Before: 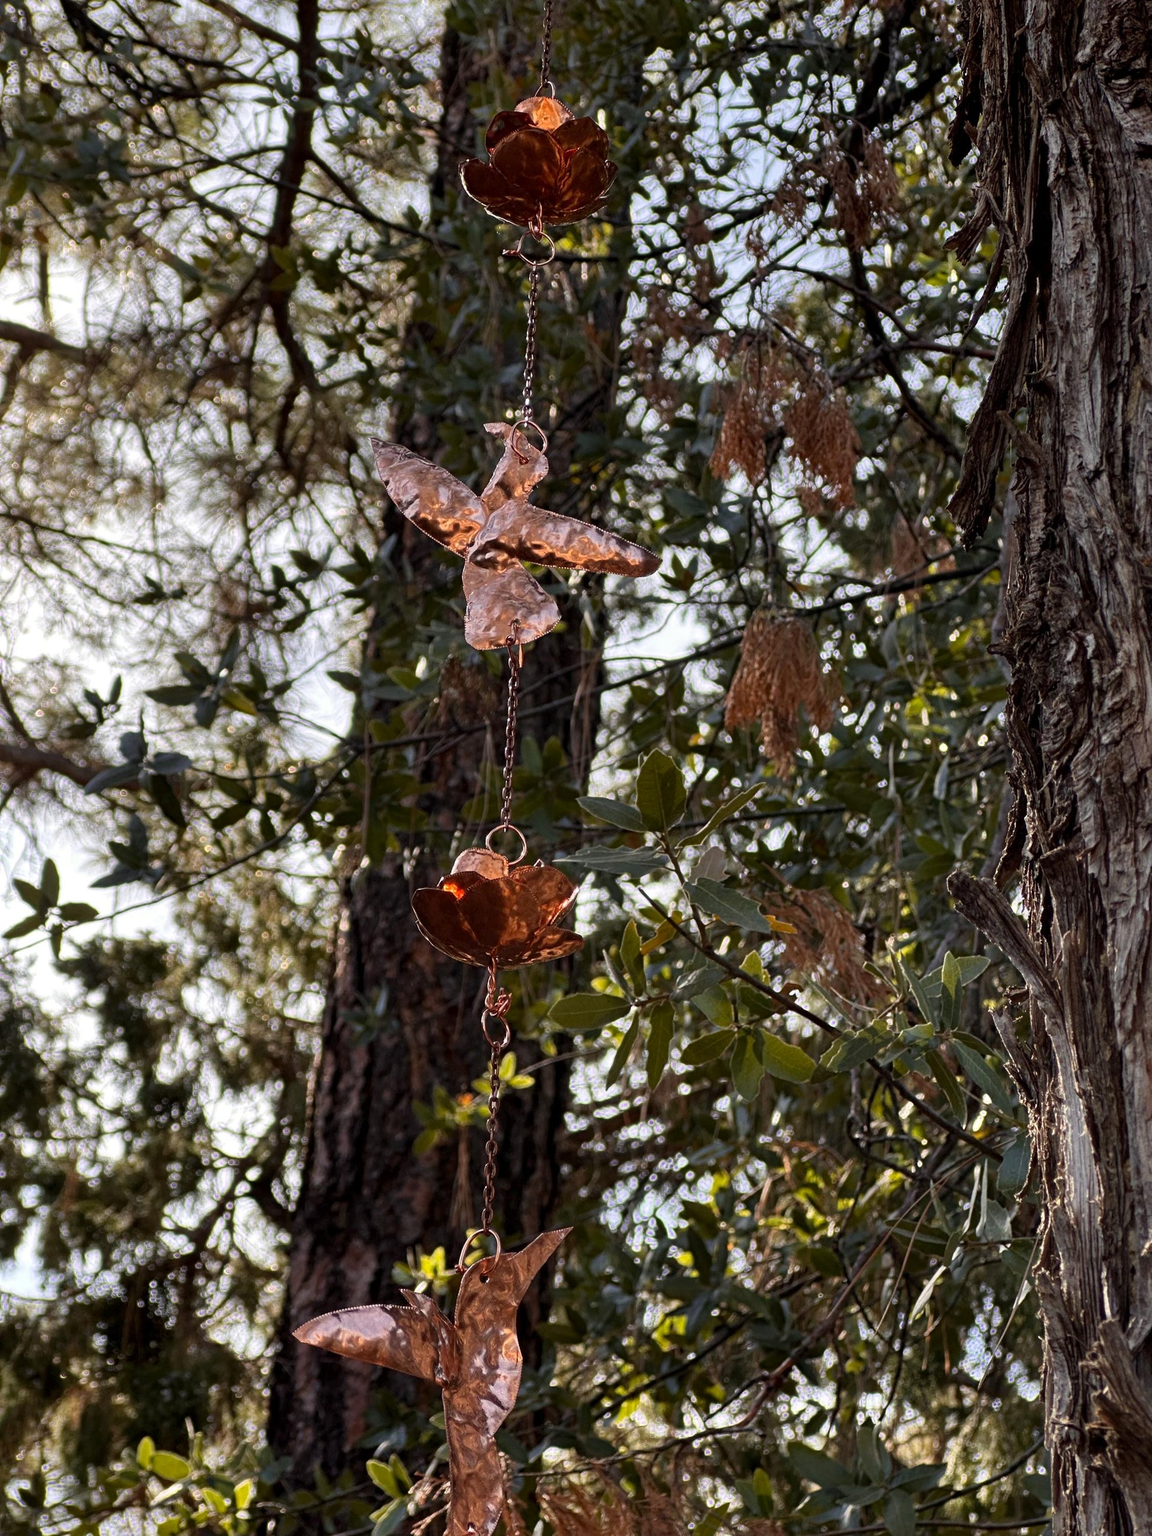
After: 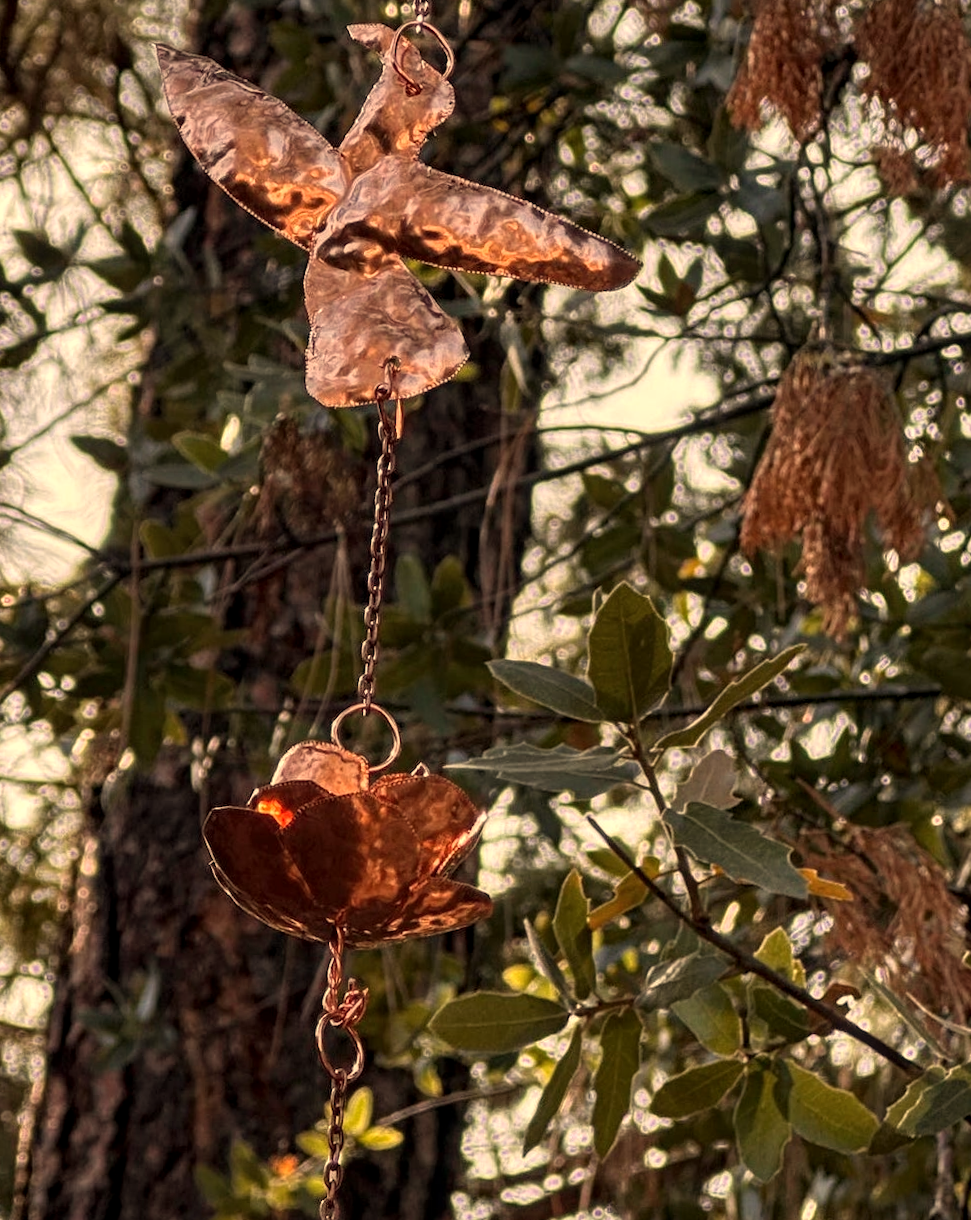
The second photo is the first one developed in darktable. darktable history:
white balance: red 1.138, green 0.996, blue 0.812
local contrast: on, module defaults
crop: left 25%, top 25%, right 25%, bottom 25%
rotate and perspective: rotation 1.57°, crop left 0.018, crop right 0.982, crop top 0.039, crop bottom 0.961
